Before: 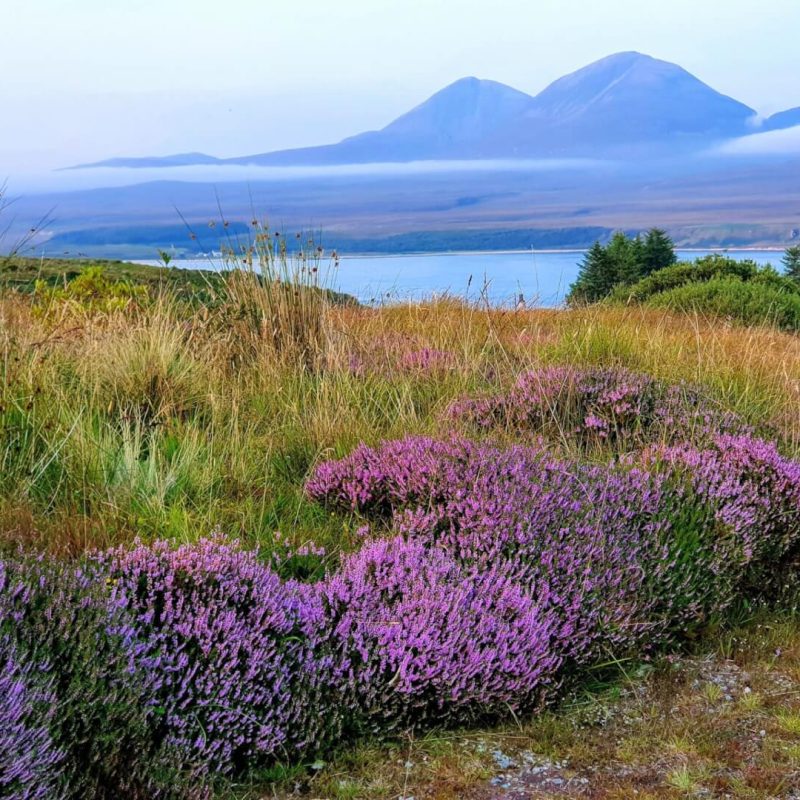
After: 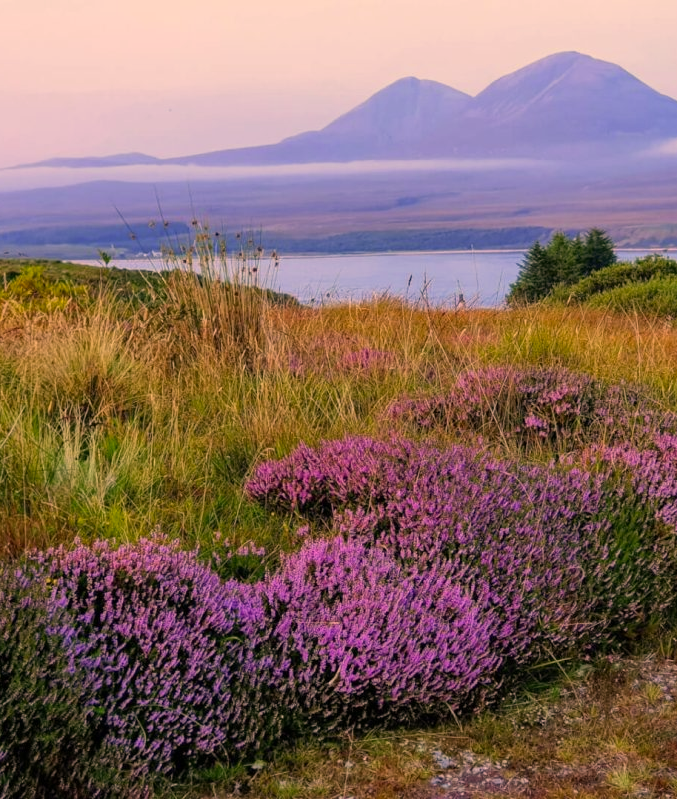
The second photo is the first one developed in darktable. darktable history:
color correction: highlights a* 20.94, highlights b* 19.42
crop: left 7.551%, right 7.808%
exposure: exposure -0.346 EV, compensate highlight preservation false
